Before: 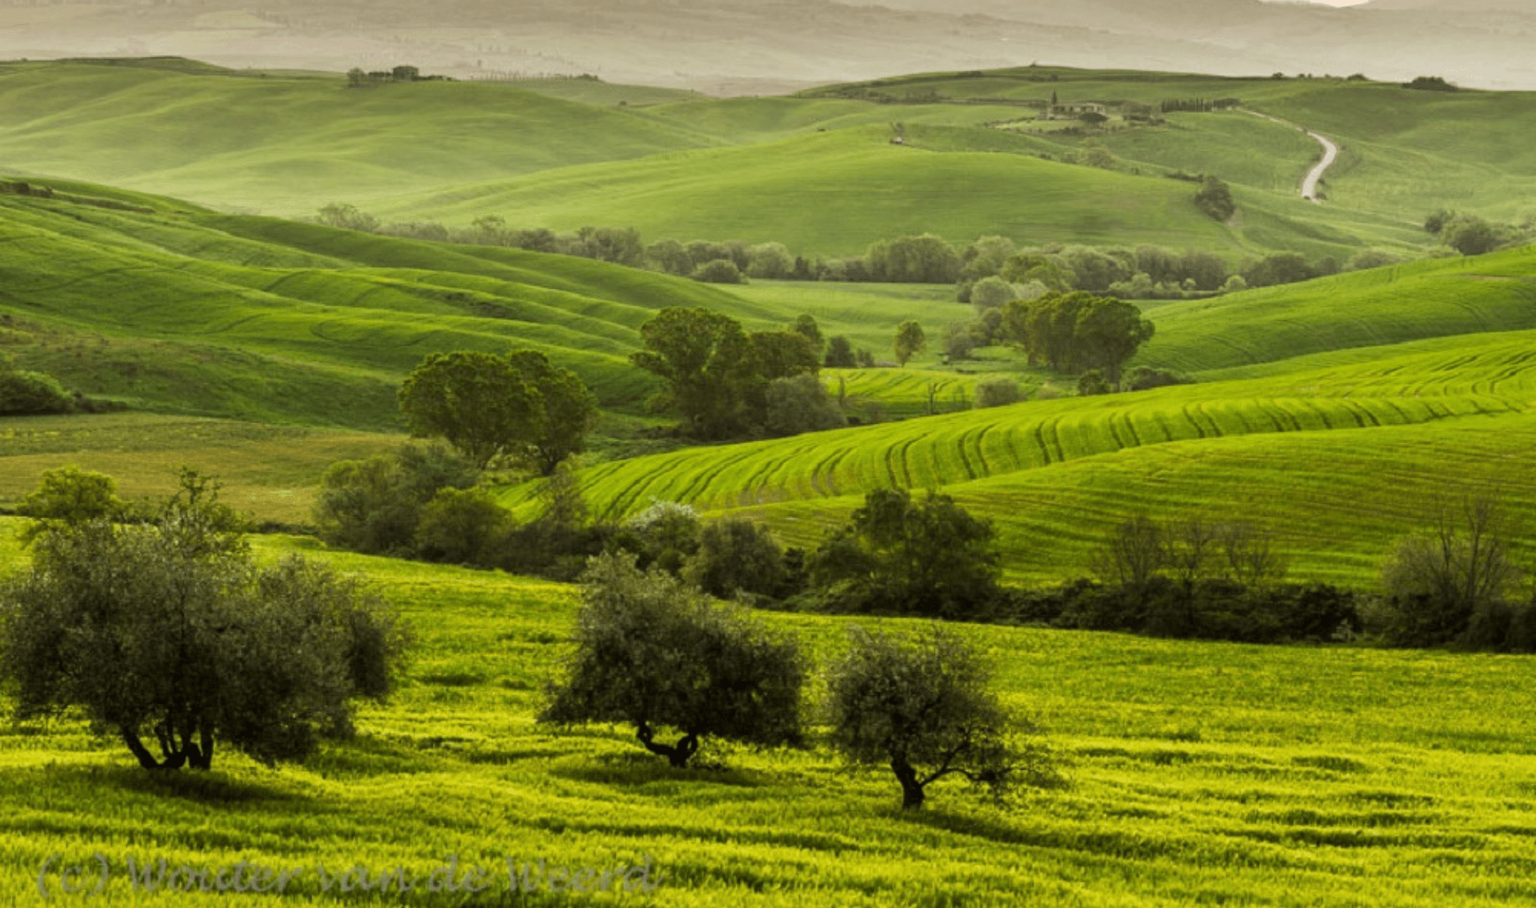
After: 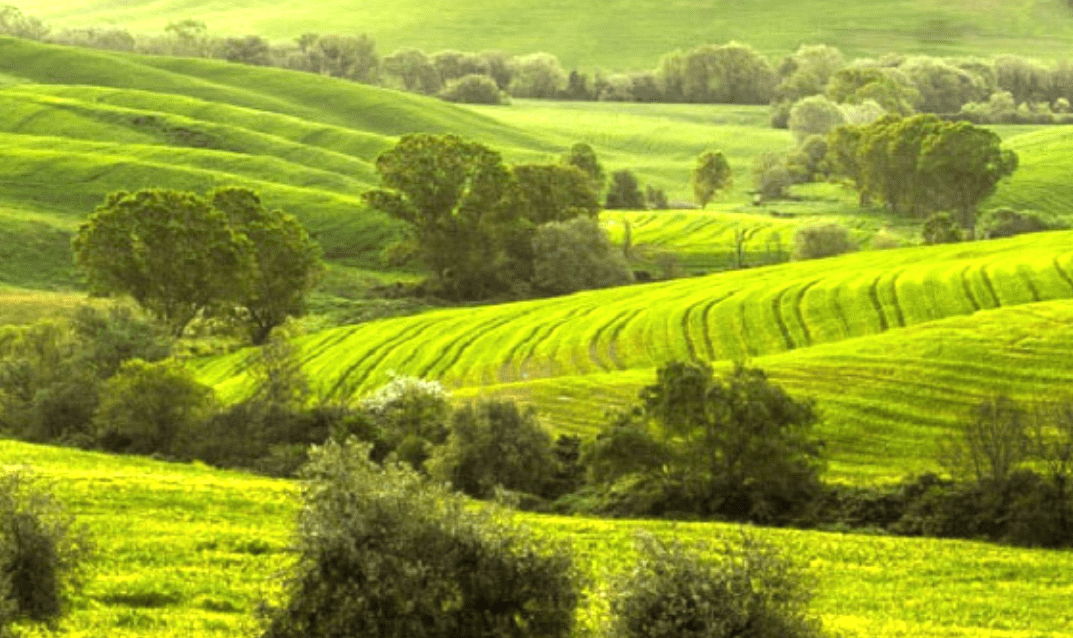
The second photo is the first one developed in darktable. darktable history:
crop and rotate: left 22.143%, top 22.043%, right 21.954%, bottom 21.71%
exposure: black level correction 0, exposure 1.122 EV, compensate highlight preservation false
